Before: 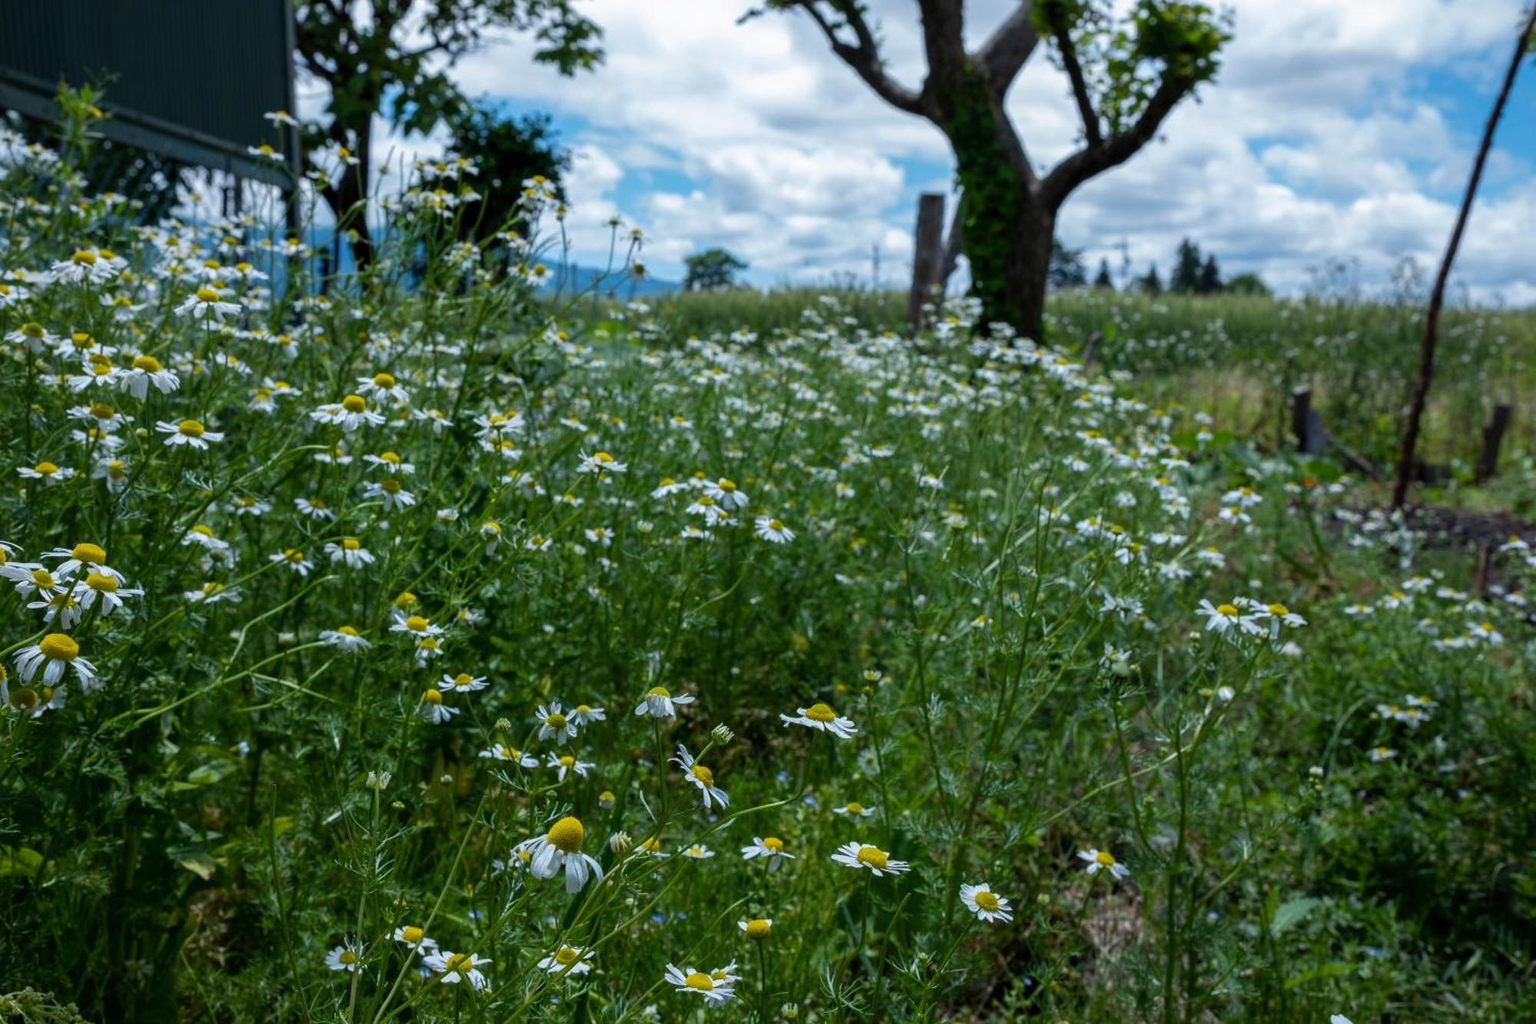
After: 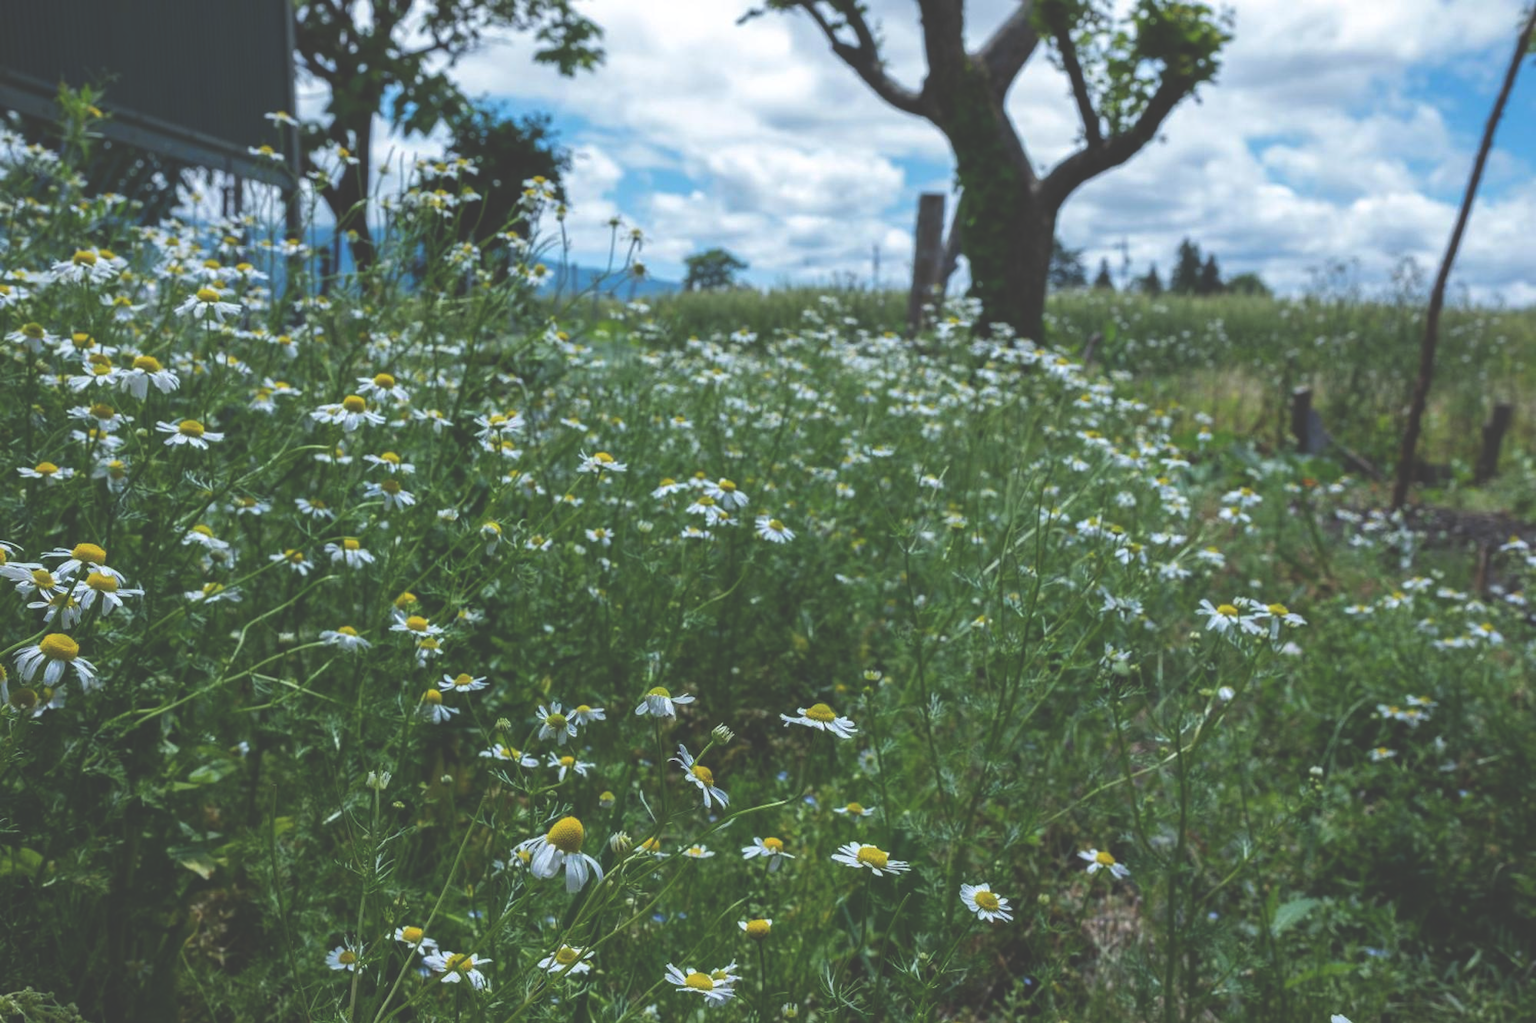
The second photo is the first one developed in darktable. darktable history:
exposure: black level correction -0.041, exposure 0.064 EV, compensate exposure bias true, compensate highlight preservation false
